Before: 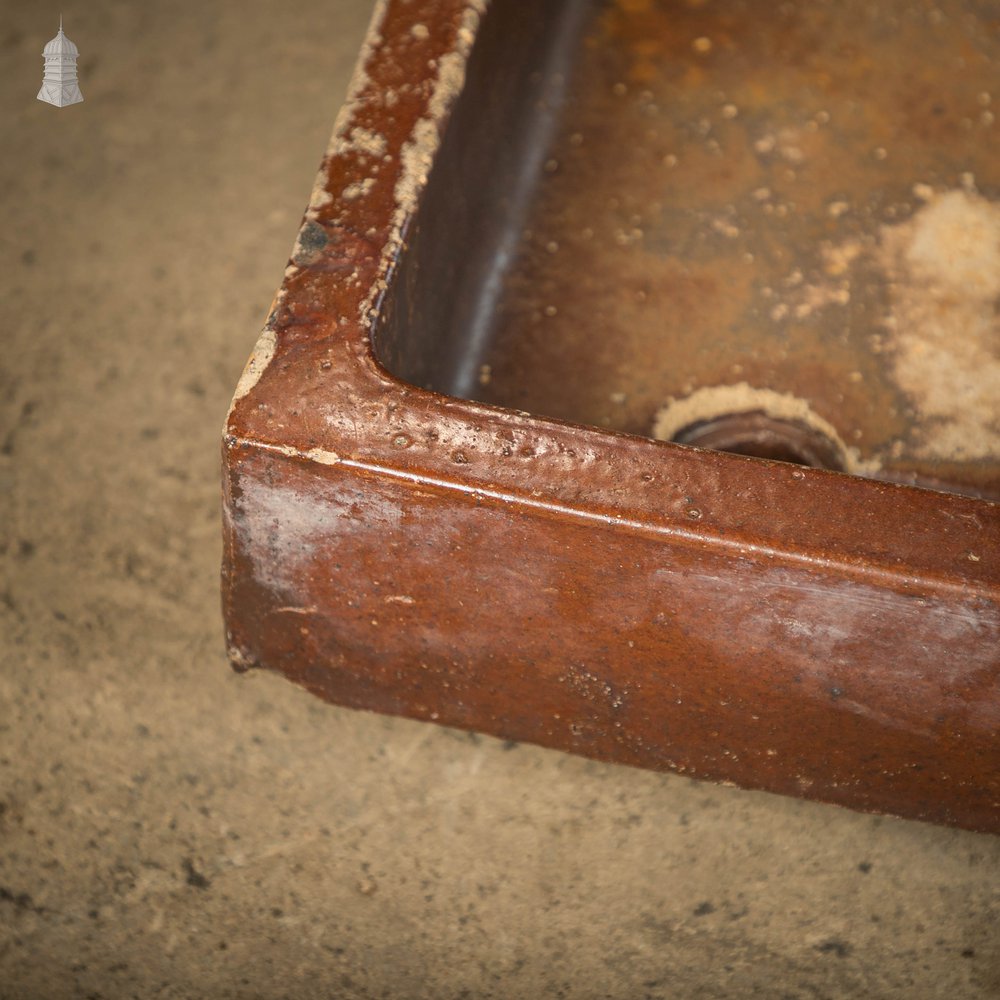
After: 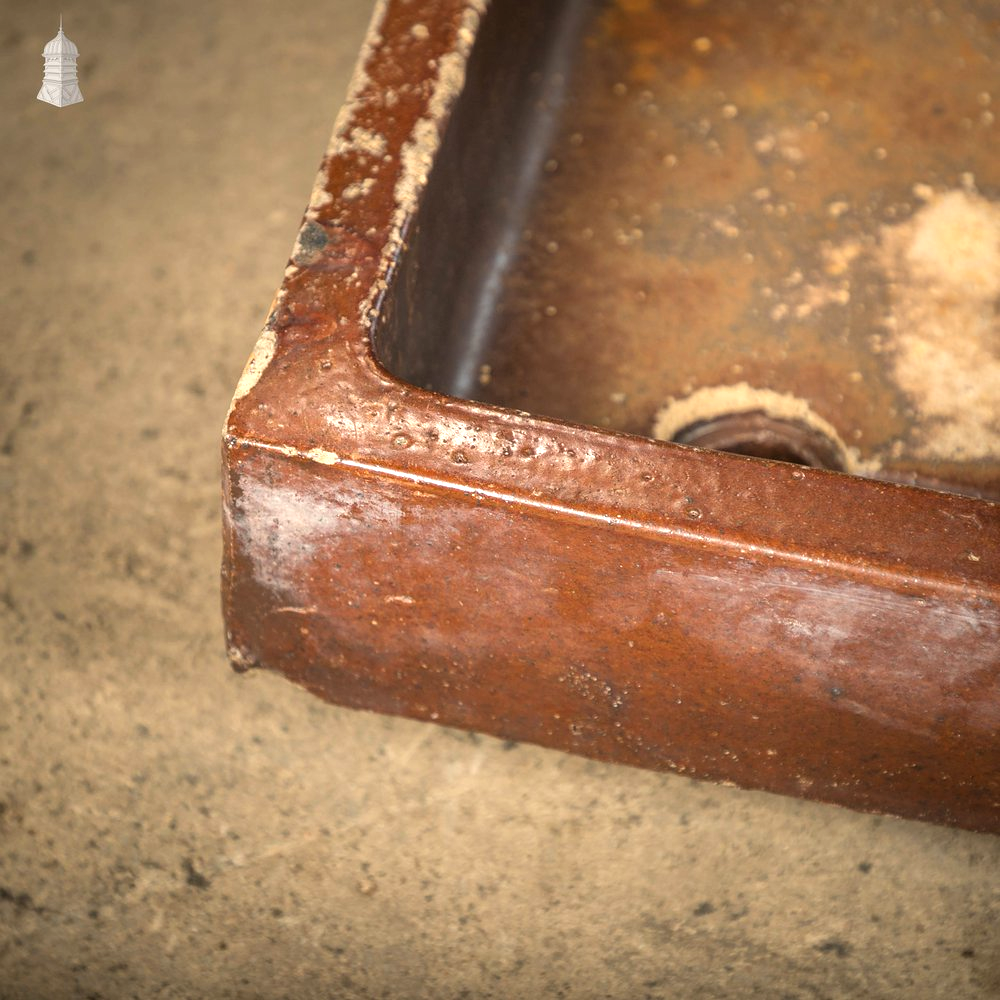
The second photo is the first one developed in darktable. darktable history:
tone equalizer: -8 EV -0.711 EV, -7 EV -0.739 EV, -6 EV -0.587 EV, -5 EV -0.417 EV, -3 EV 0.385 EV, -2 EV 0.6 EV, -1 EV 0.682 EV, +0 EV 0.769 EV
